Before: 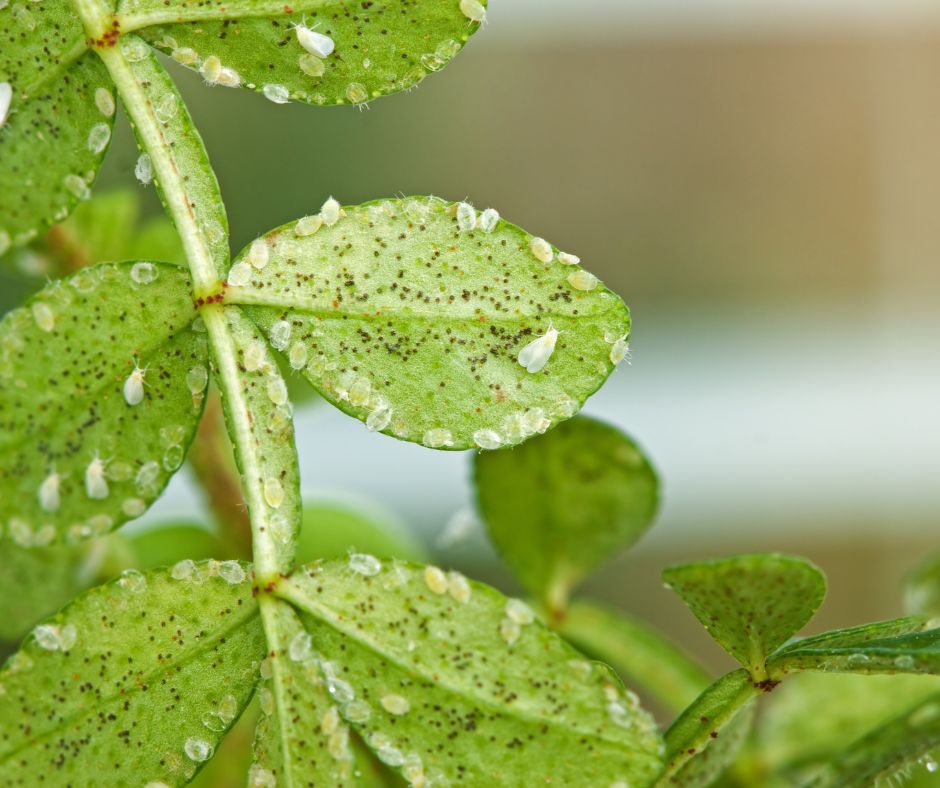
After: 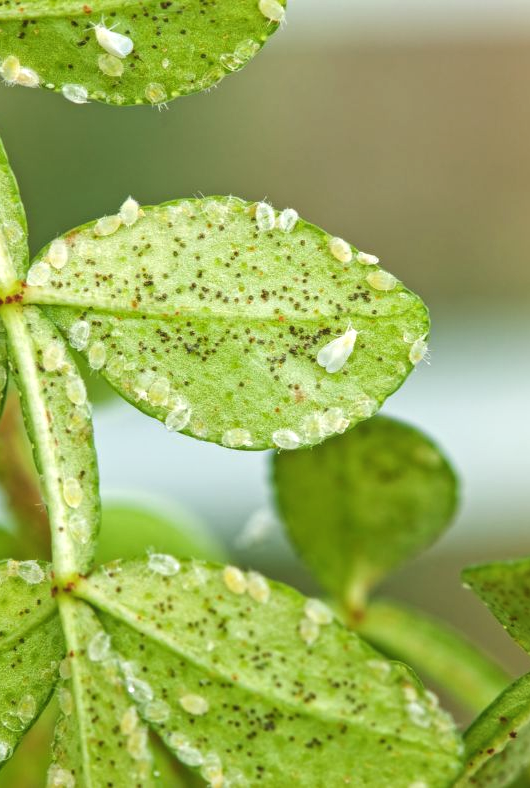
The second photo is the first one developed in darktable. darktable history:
color balance rgb: global offset › luminance 0.489%, perceptual saturation grading › global saturation 0.813%, global vibrance 15.301%
local contrast: on, module defaults
contrast brightness saturation: contrast 0.046, brightness 0.06, saturation 0.007
crop: left 21.408%, right 22.201%
